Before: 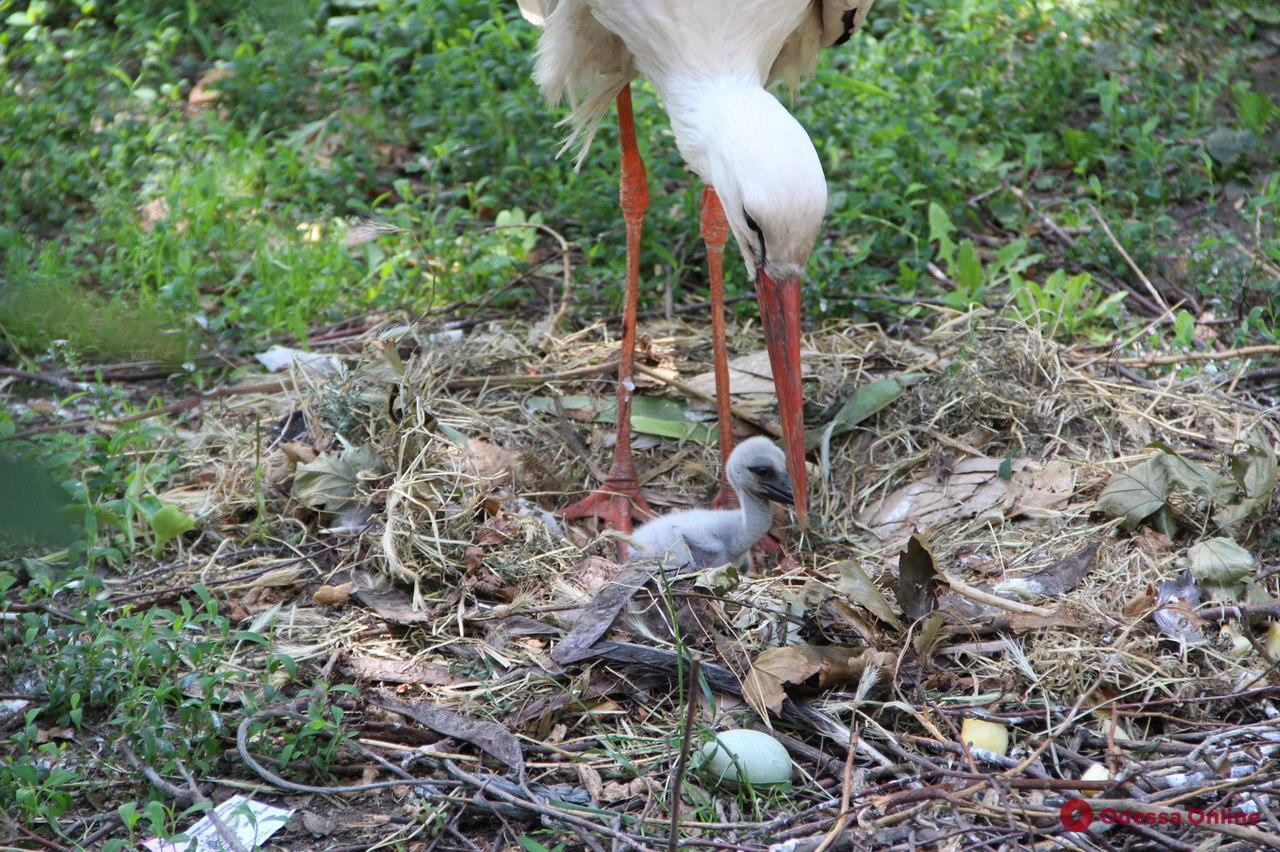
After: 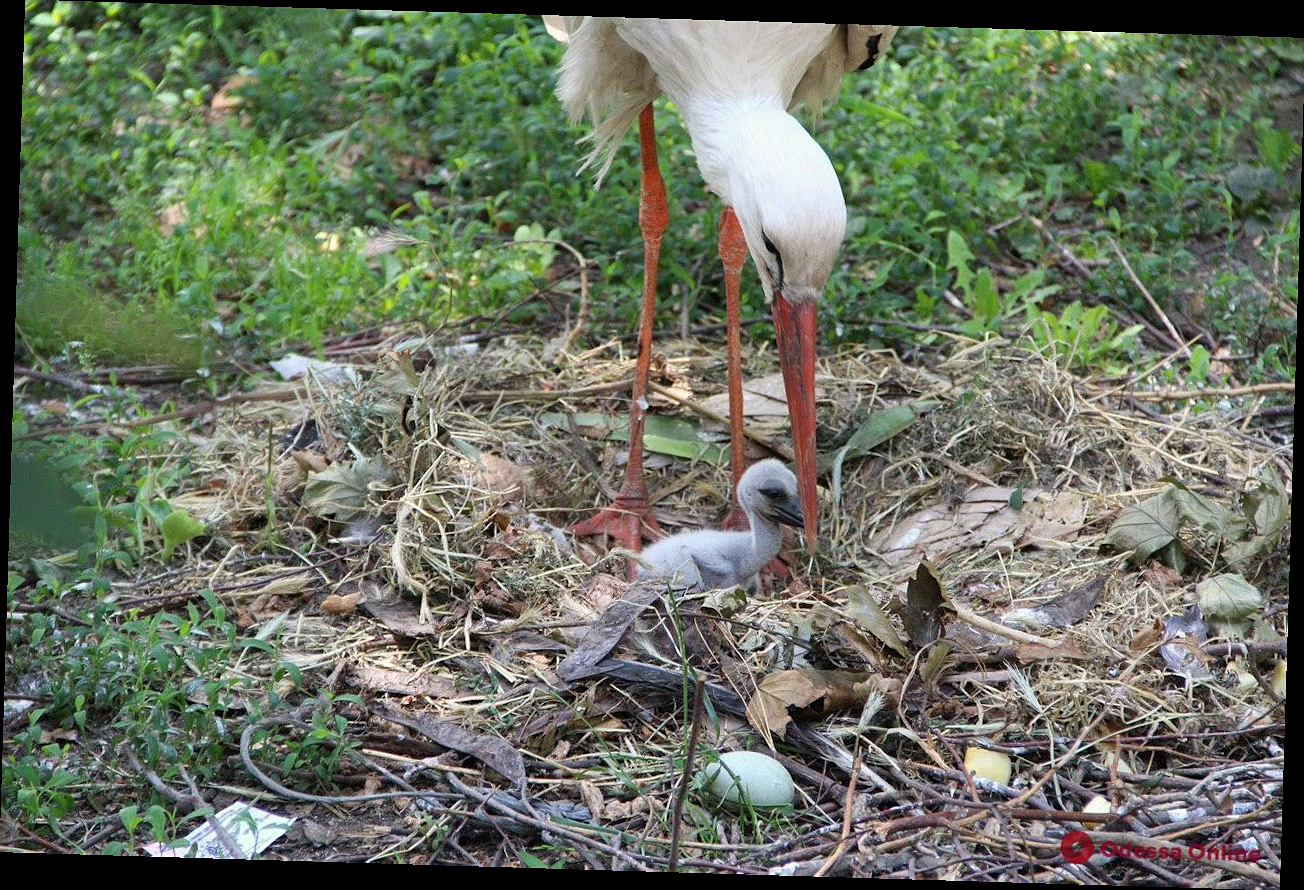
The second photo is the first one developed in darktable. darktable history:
color correction: highlights b* 3
sharpen: radius 1.272, amount 0.305, threshold 0
rotate and perspective: rotation 1.72°, automatic cropping off
